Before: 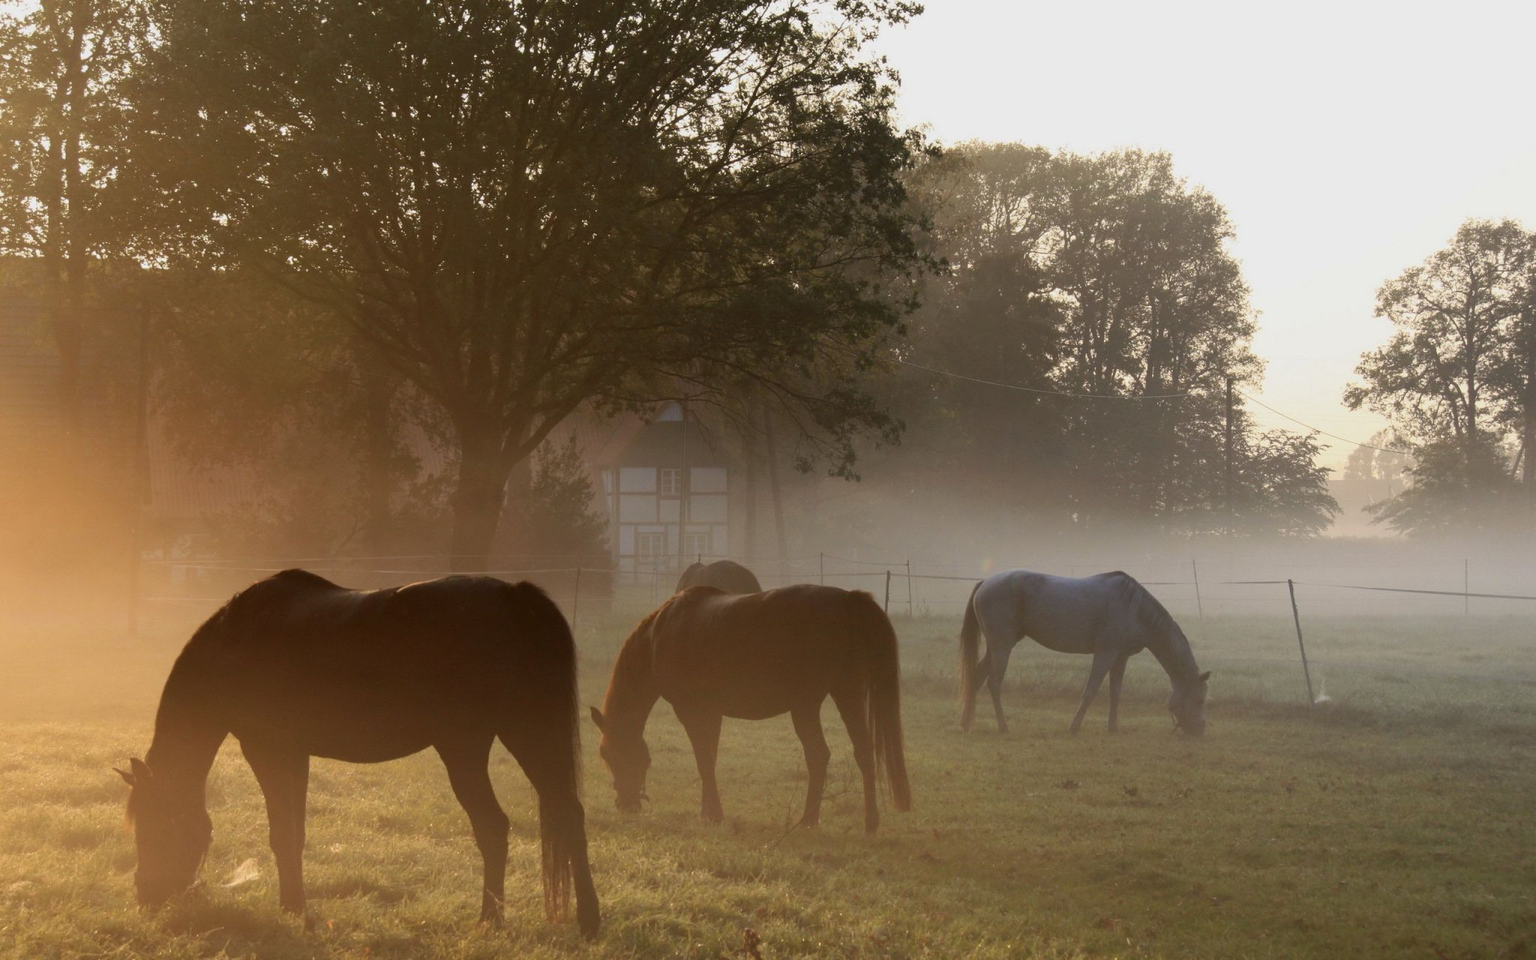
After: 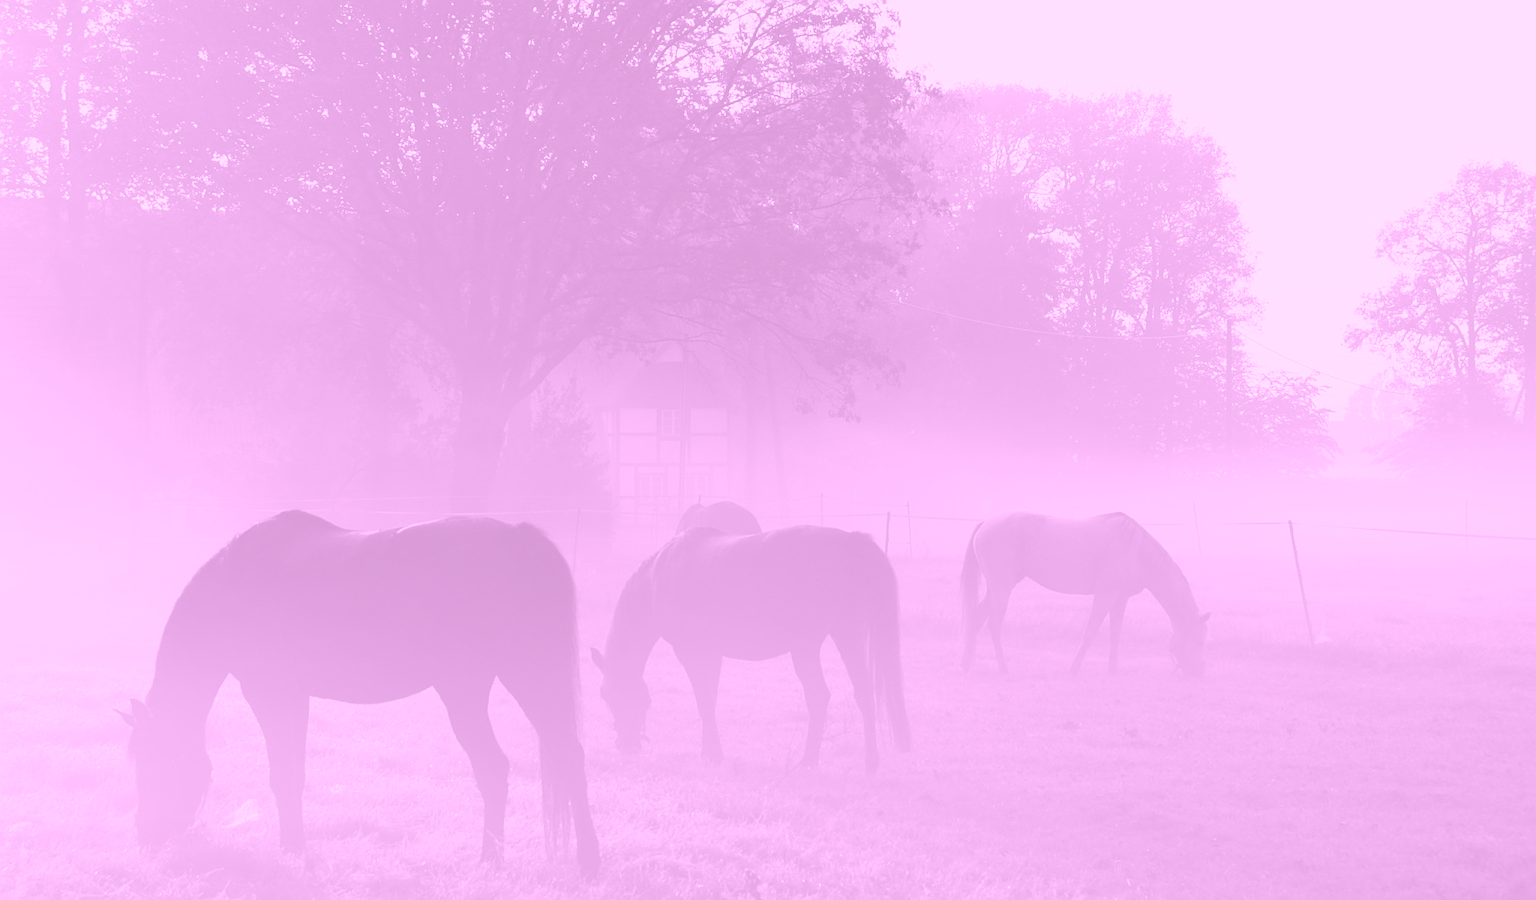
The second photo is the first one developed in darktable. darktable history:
sharpen: on, module defaults
colorize: hue 331.2°, saturation 75%, source mix 30.28%, lightness 70.52%, version 1
crop and rotate: top 6.25%
